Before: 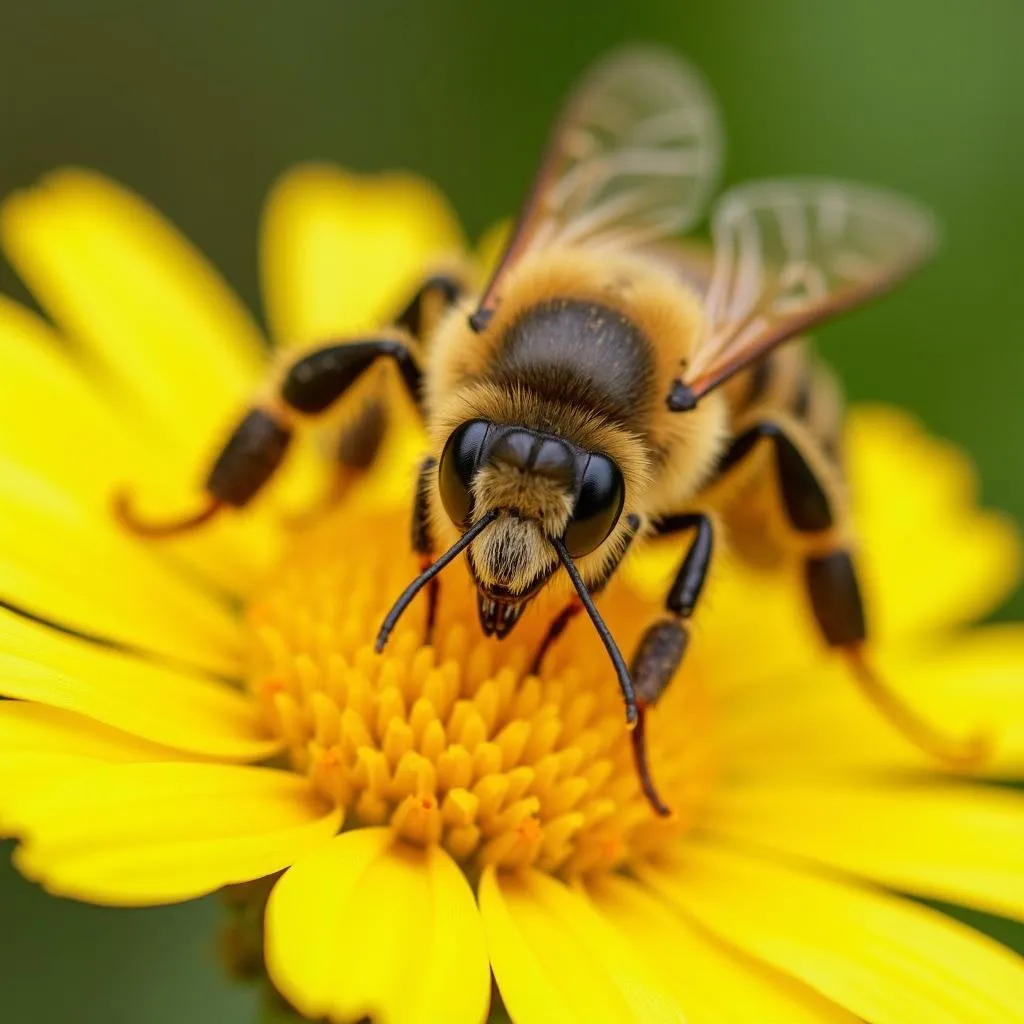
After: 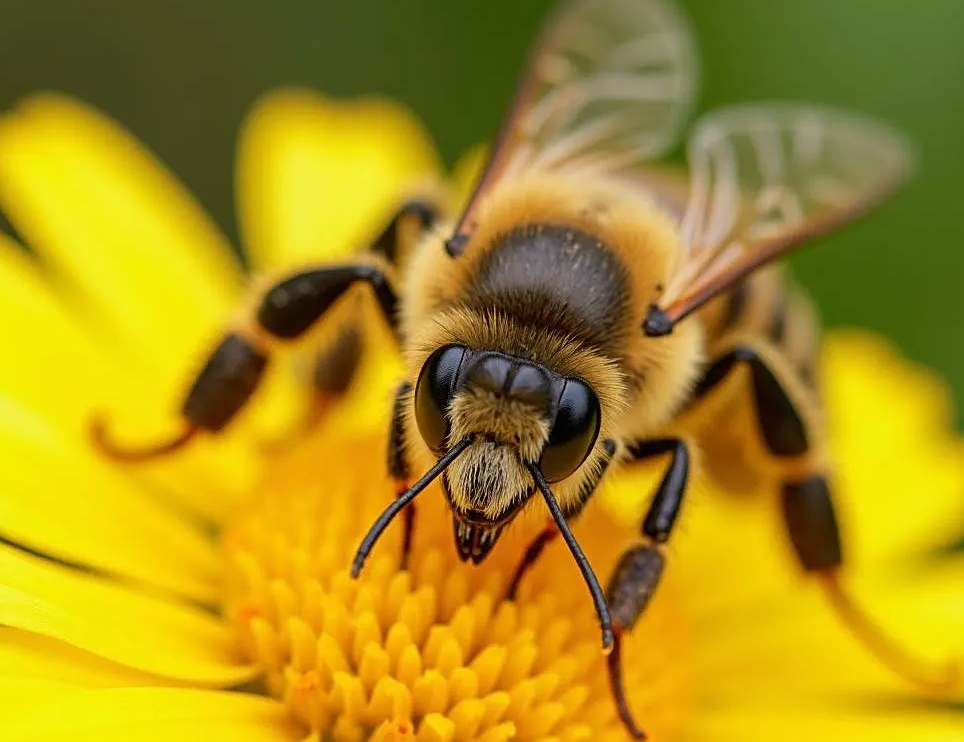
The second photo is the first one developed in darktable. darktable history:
crop: left 2.419%, top 7.364%, right 3.375%, bottom 20.135%
sharpen: on, module defaults
